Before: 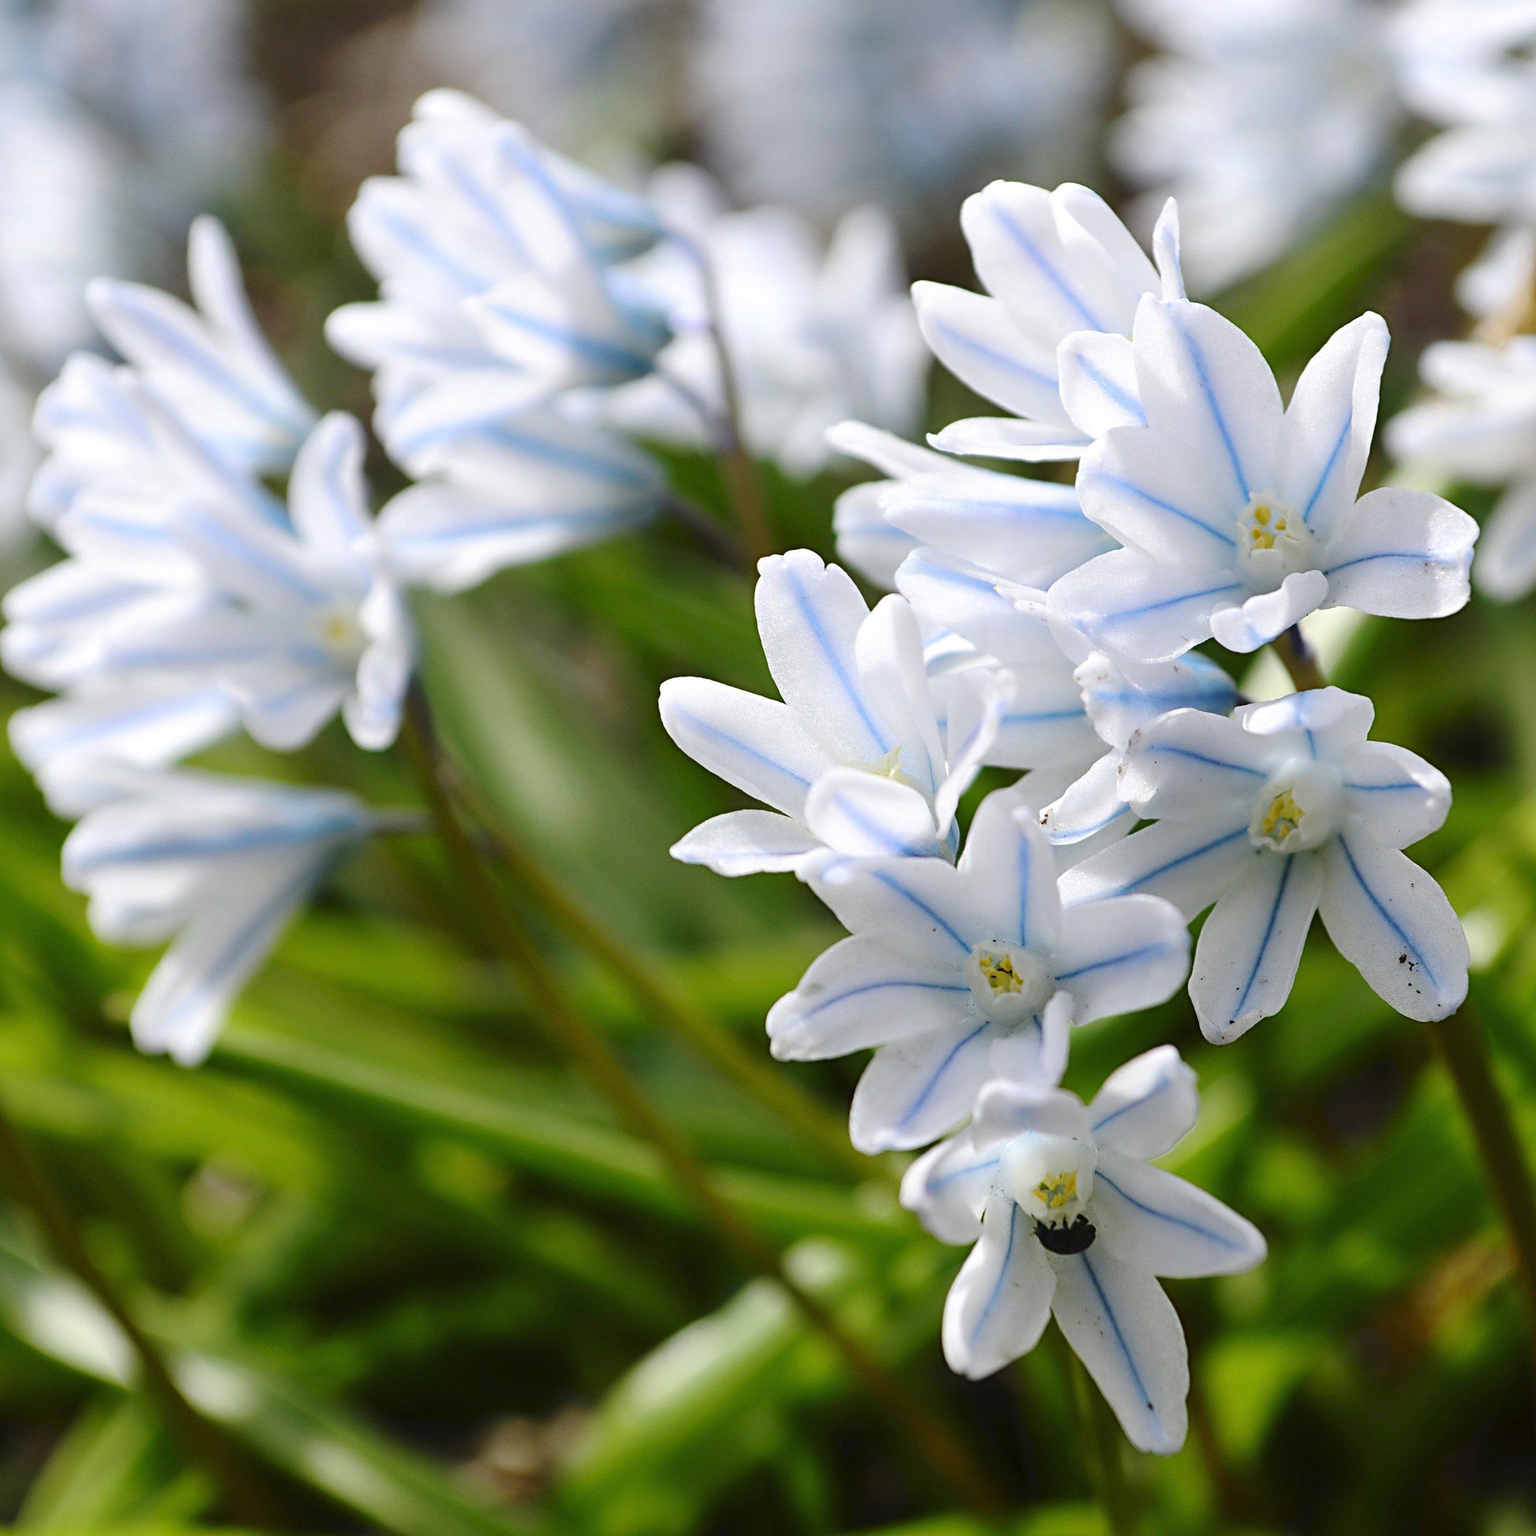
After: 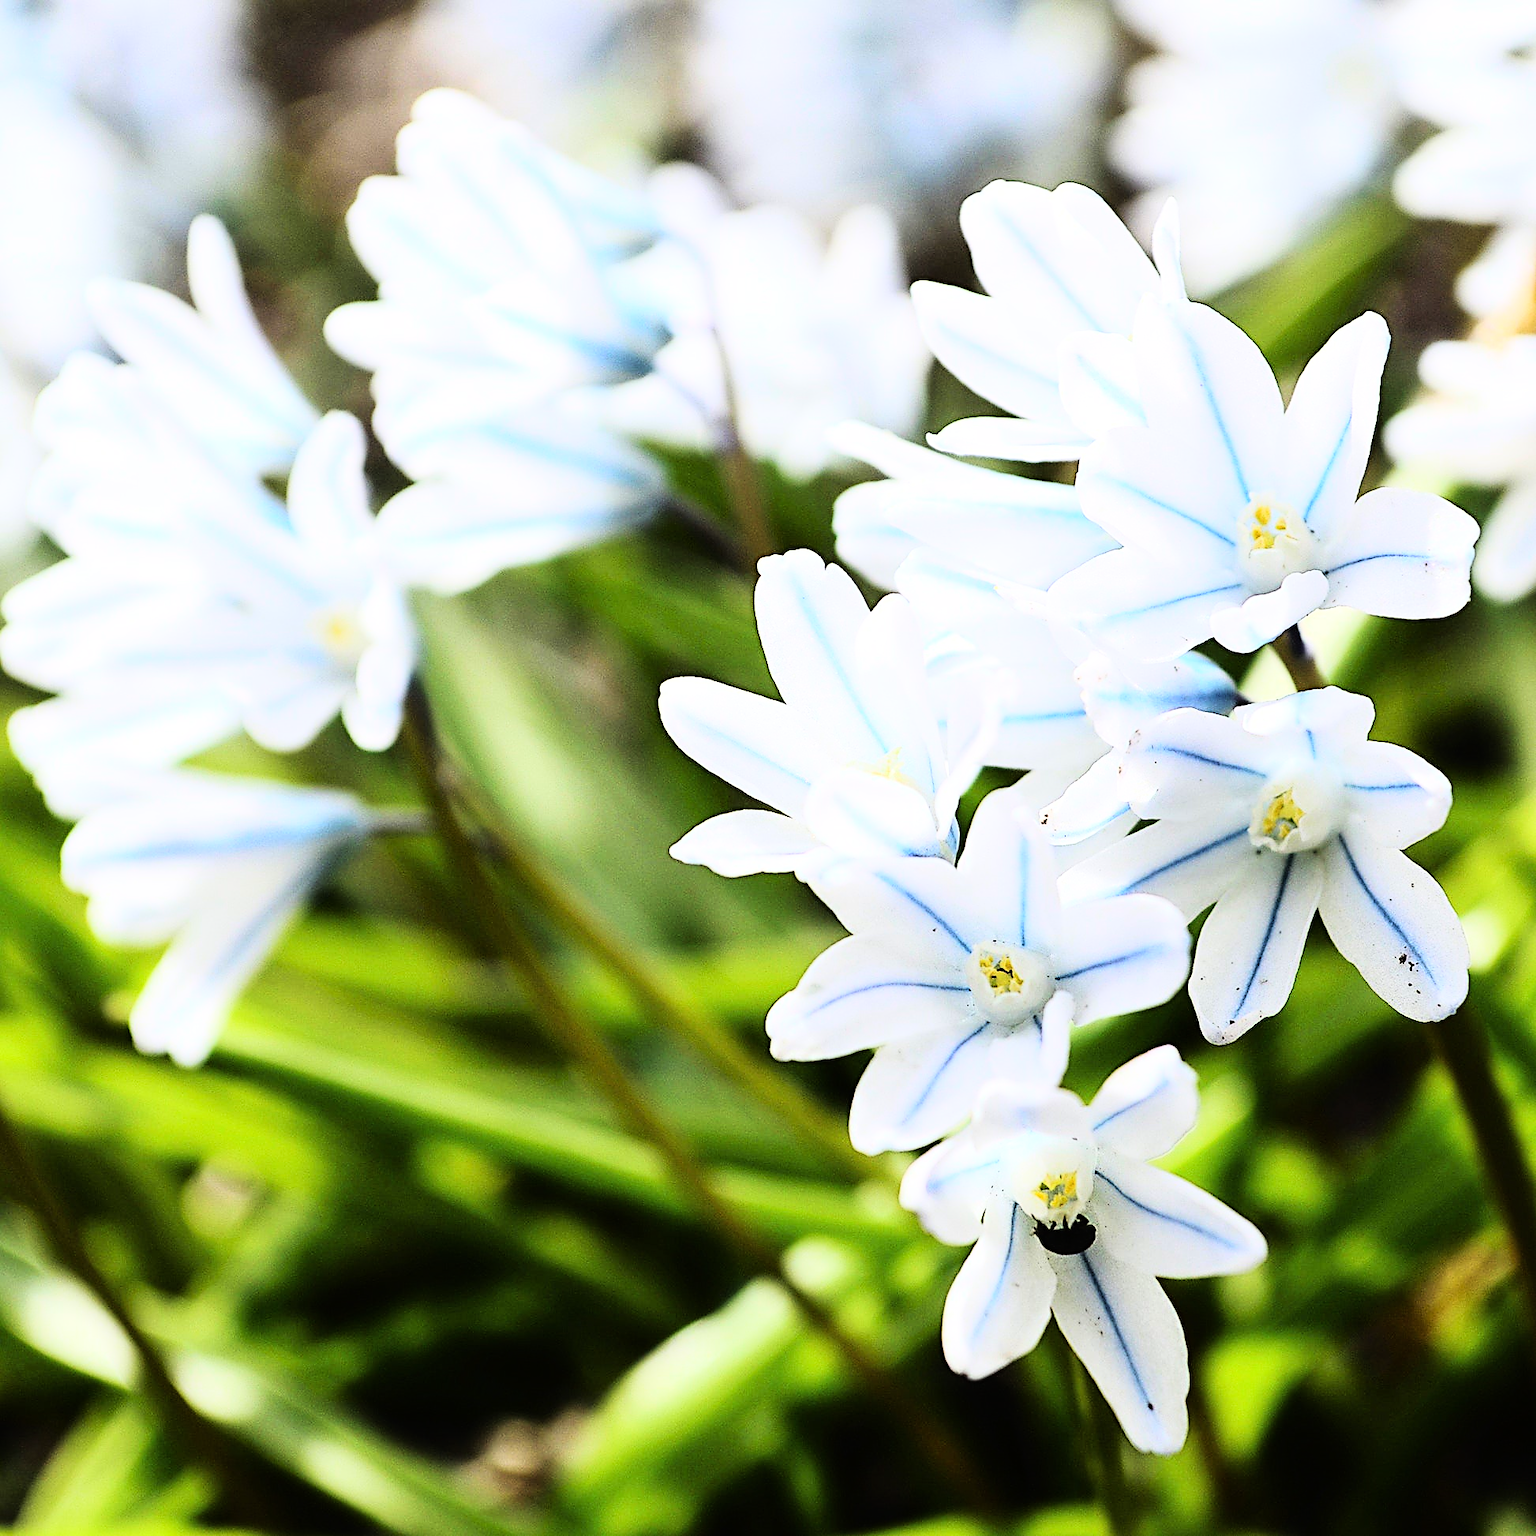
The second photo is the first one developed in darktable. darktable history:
rgb curve: curves: ch0 [(0, 0) (0.21, 0.15) (0.24, 0.21) (0.5, 0.75) (0.75, 0.96) (0.89, 0.99) (1, 1)]; ch1 [(0, 0.02) (0.21, 0.13) (0.25, 0.2) (0.5, 0.67) (0.75, 0.9) (0.89, 0.97) (1, 1)]; ch2 [(0, 0.02) (0.21, 0.13) (0.25, 0.2) (0.5, 0.67) (0.75, 0.9) (0.89, 0.97) (1, 1)], compensate middle gray true
sharpen: radius 1.4, amount 1.25, threshold 0.7
